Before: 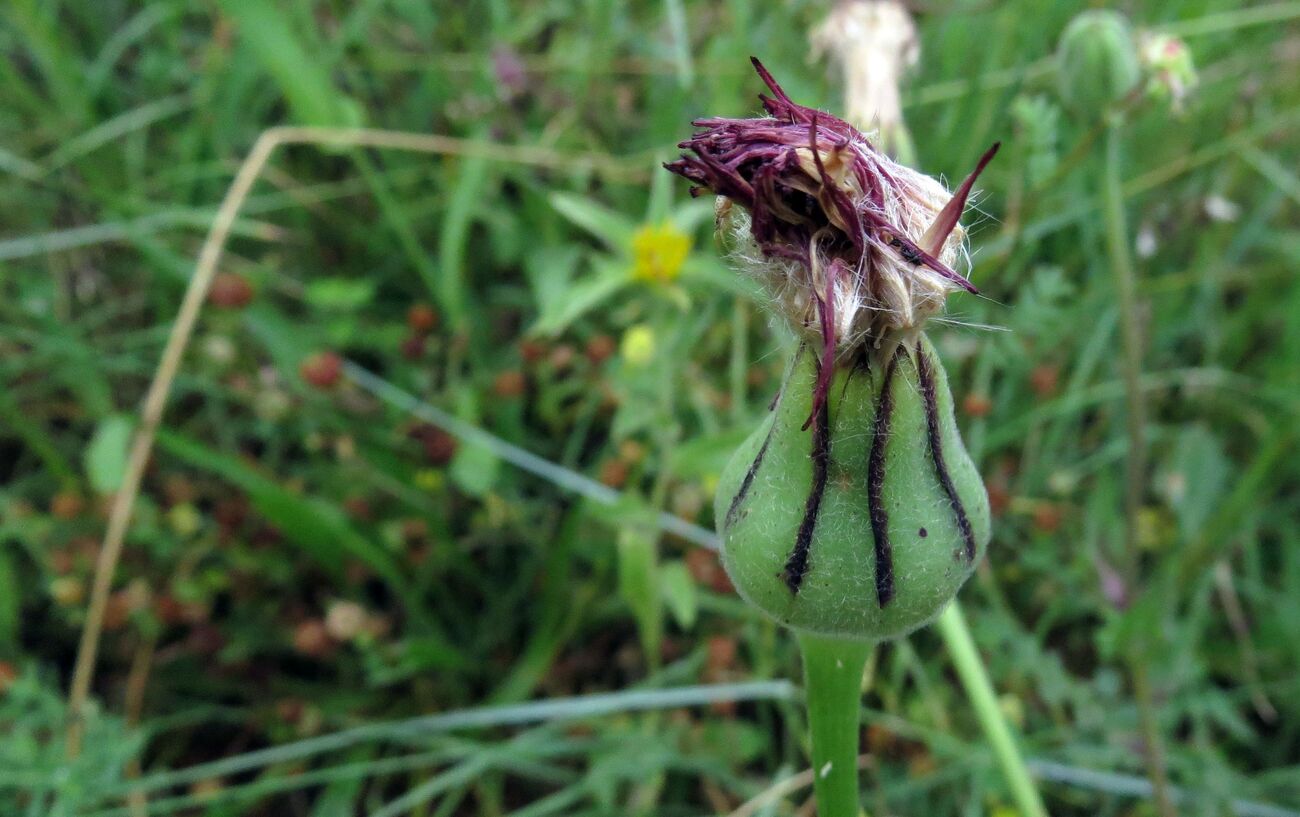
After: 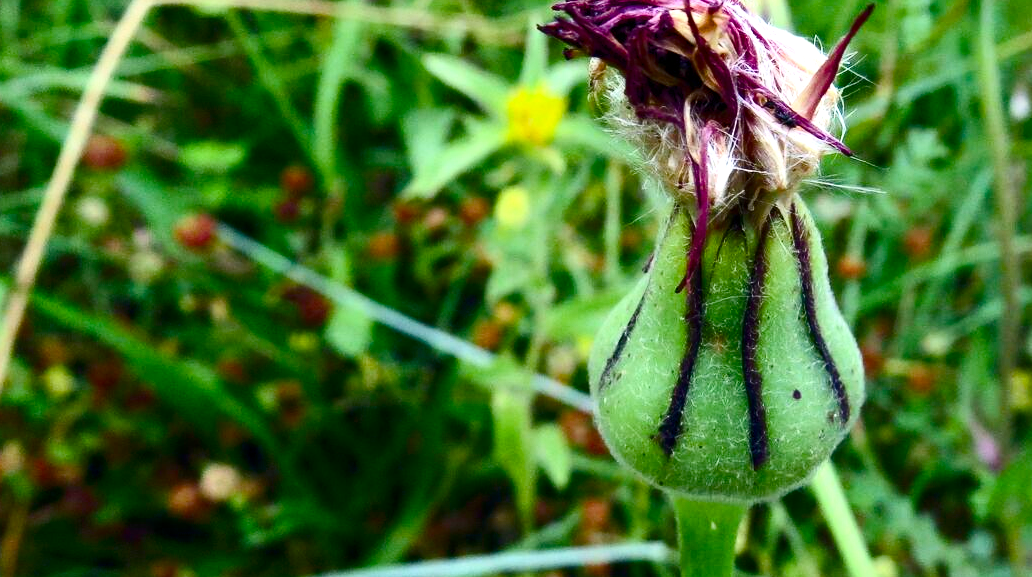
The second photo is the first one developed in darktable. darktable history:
crop: left 9.712%, top 16.928%, right 10.845%, bottom 12.332%
contrast brightness saturation: contrast 0.28
color balance rgb: linear chroma grading › shadows -2.2%, linear chroma grading › highlights -15%, linear chroma grading › global chroma -10%, linear chroma grading › mid-tones -10%, perceptual saturation grading › global saturation 45%, perceptual saturation grading › highlights -50%, perceptual saturation grading › shadows 30%, perceptual brilliance grading › global brilliance 18%, global vibrance 45%
